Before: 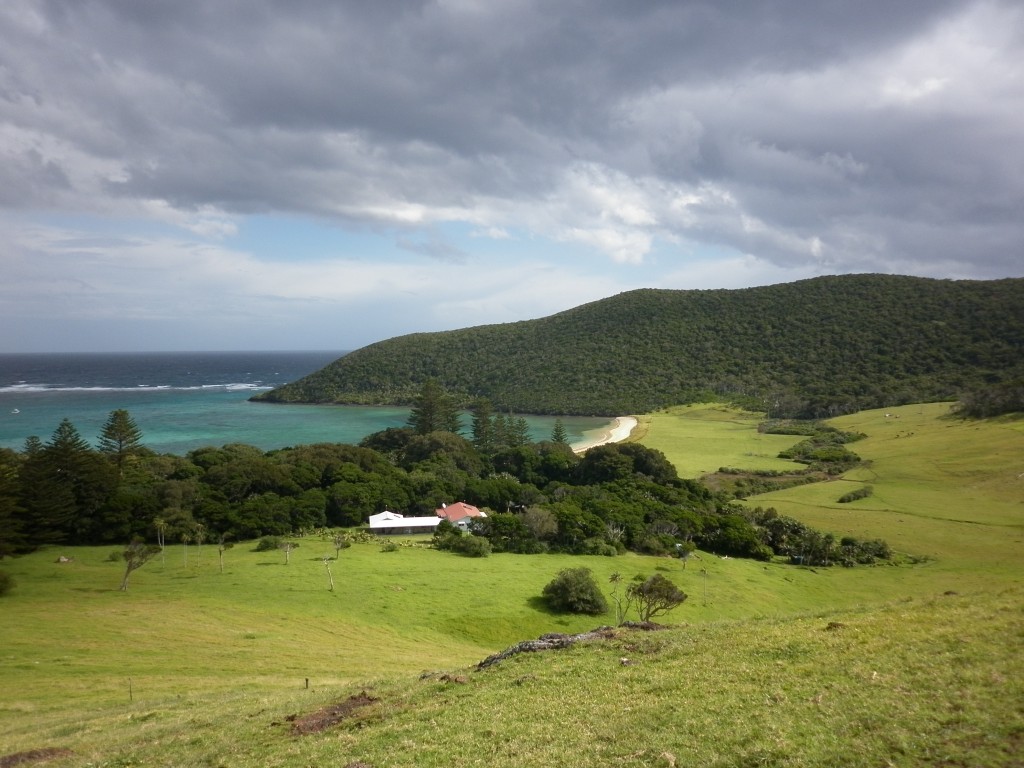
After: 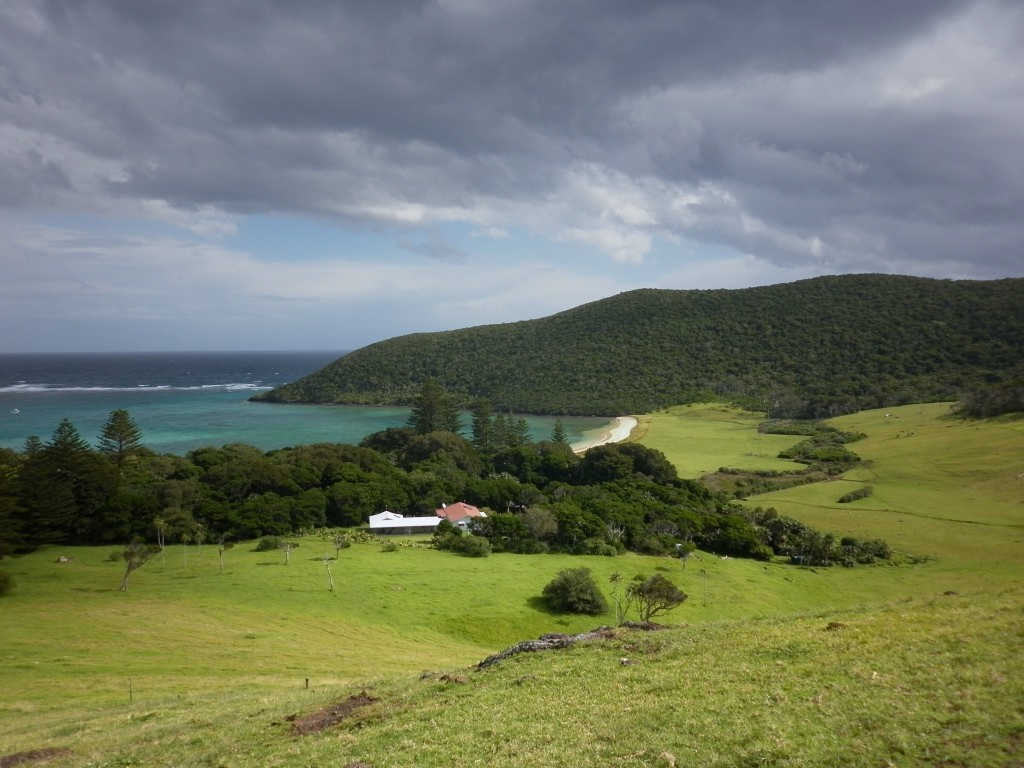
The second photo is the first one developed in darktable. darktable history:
color correction: highlights b* 3
graduated density: on, module defaults
white balance: red 0.974, blue 1.044
exposure: compensate highlight preservation false
